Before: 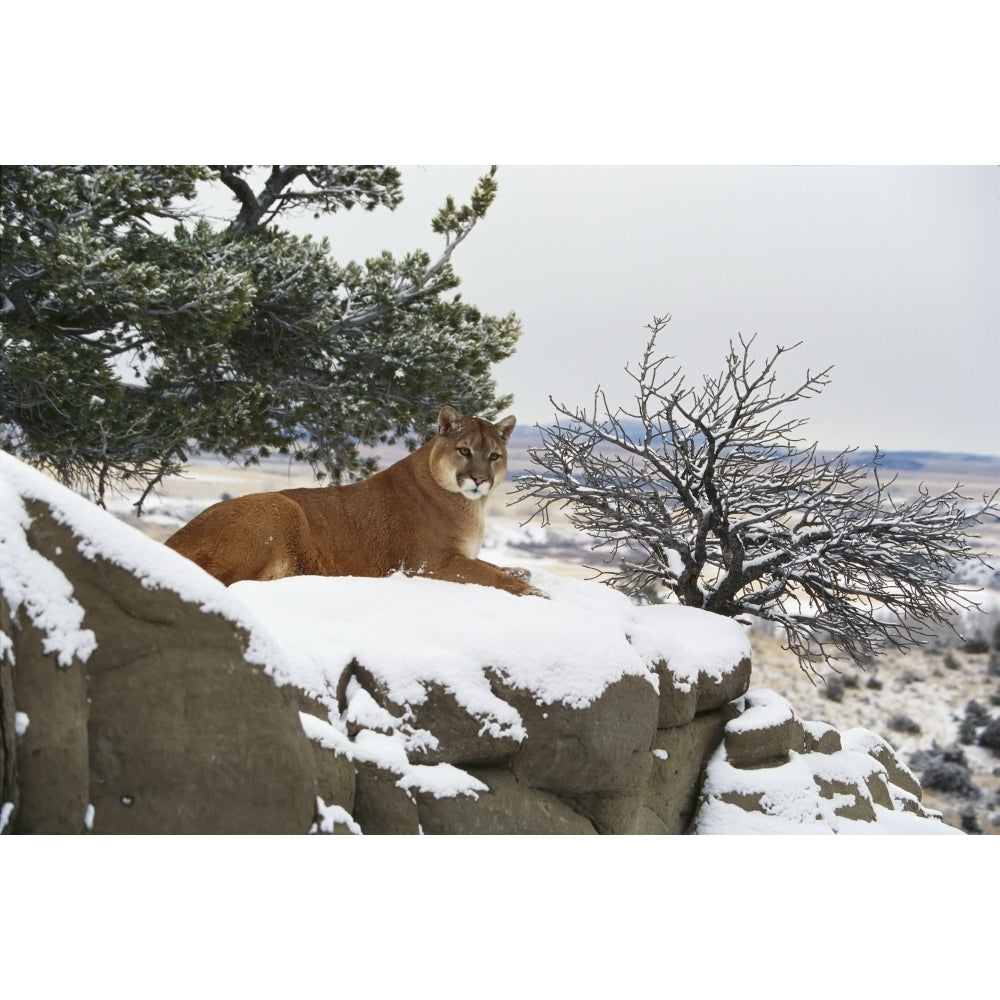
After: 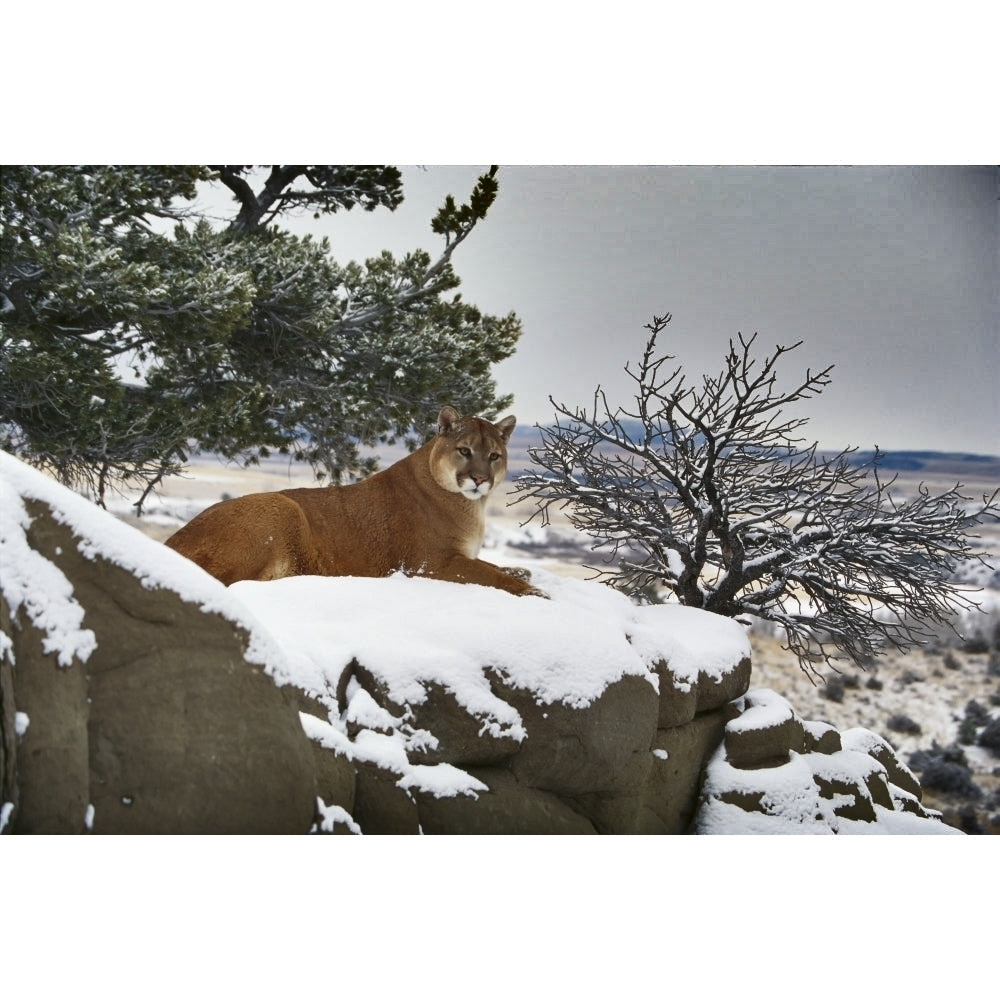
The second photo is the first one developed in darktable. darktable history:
shadows and highlights: shadows 20.78, highlights -83.01, soften with gaussian
